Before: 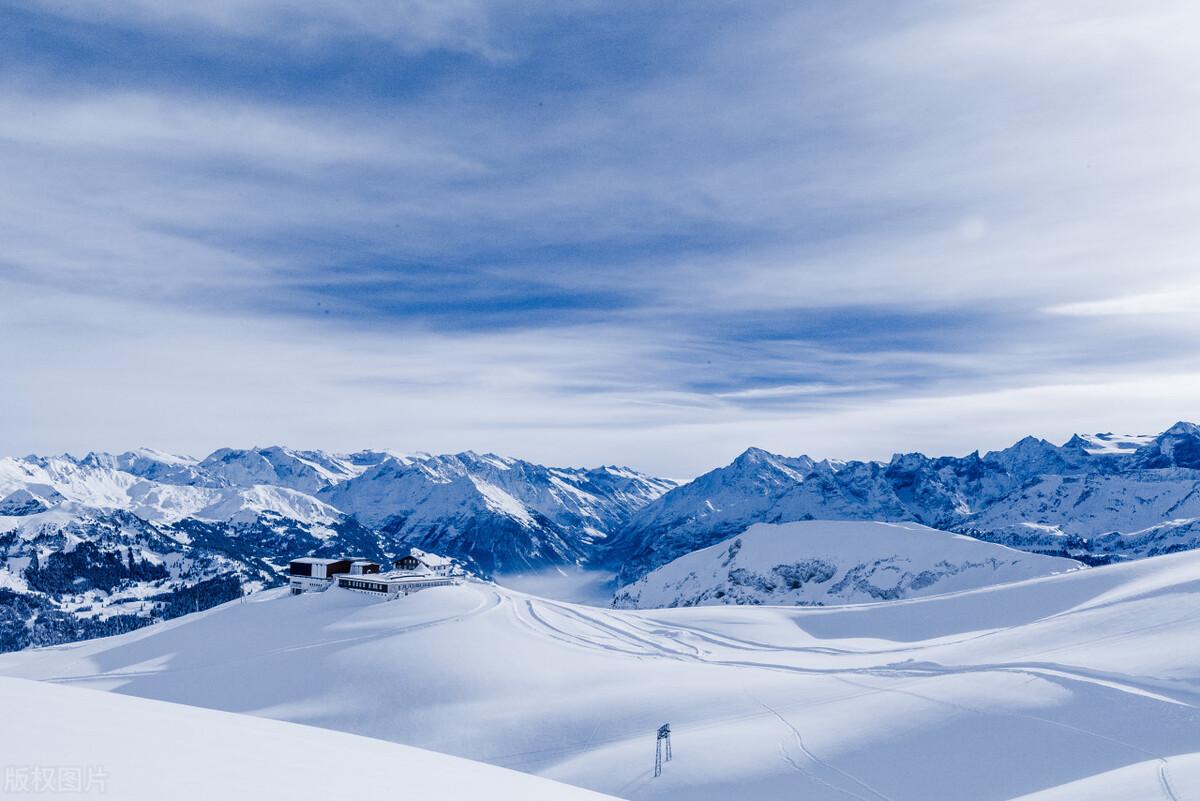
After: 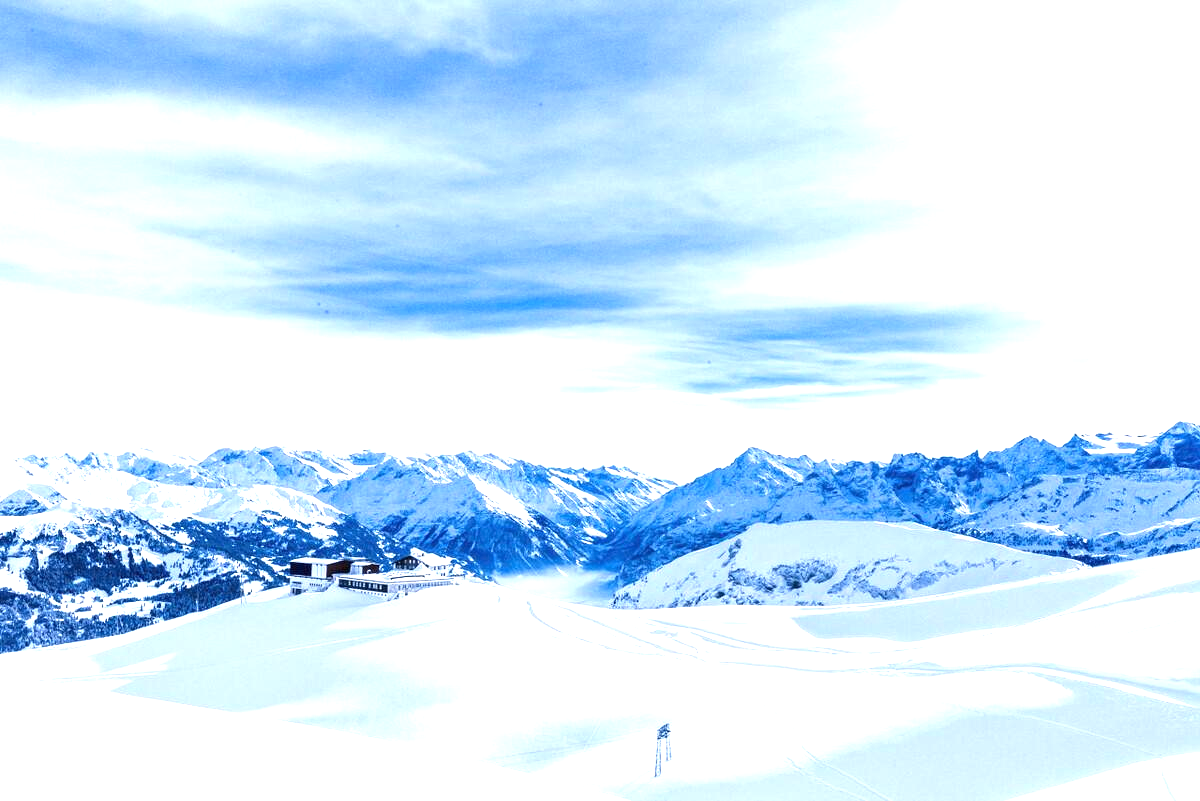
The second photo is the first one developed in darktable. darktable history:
exposure: black level correction 0, exposure 1.391 EV, compensate exposure bias true, compensate highlight preservation false
